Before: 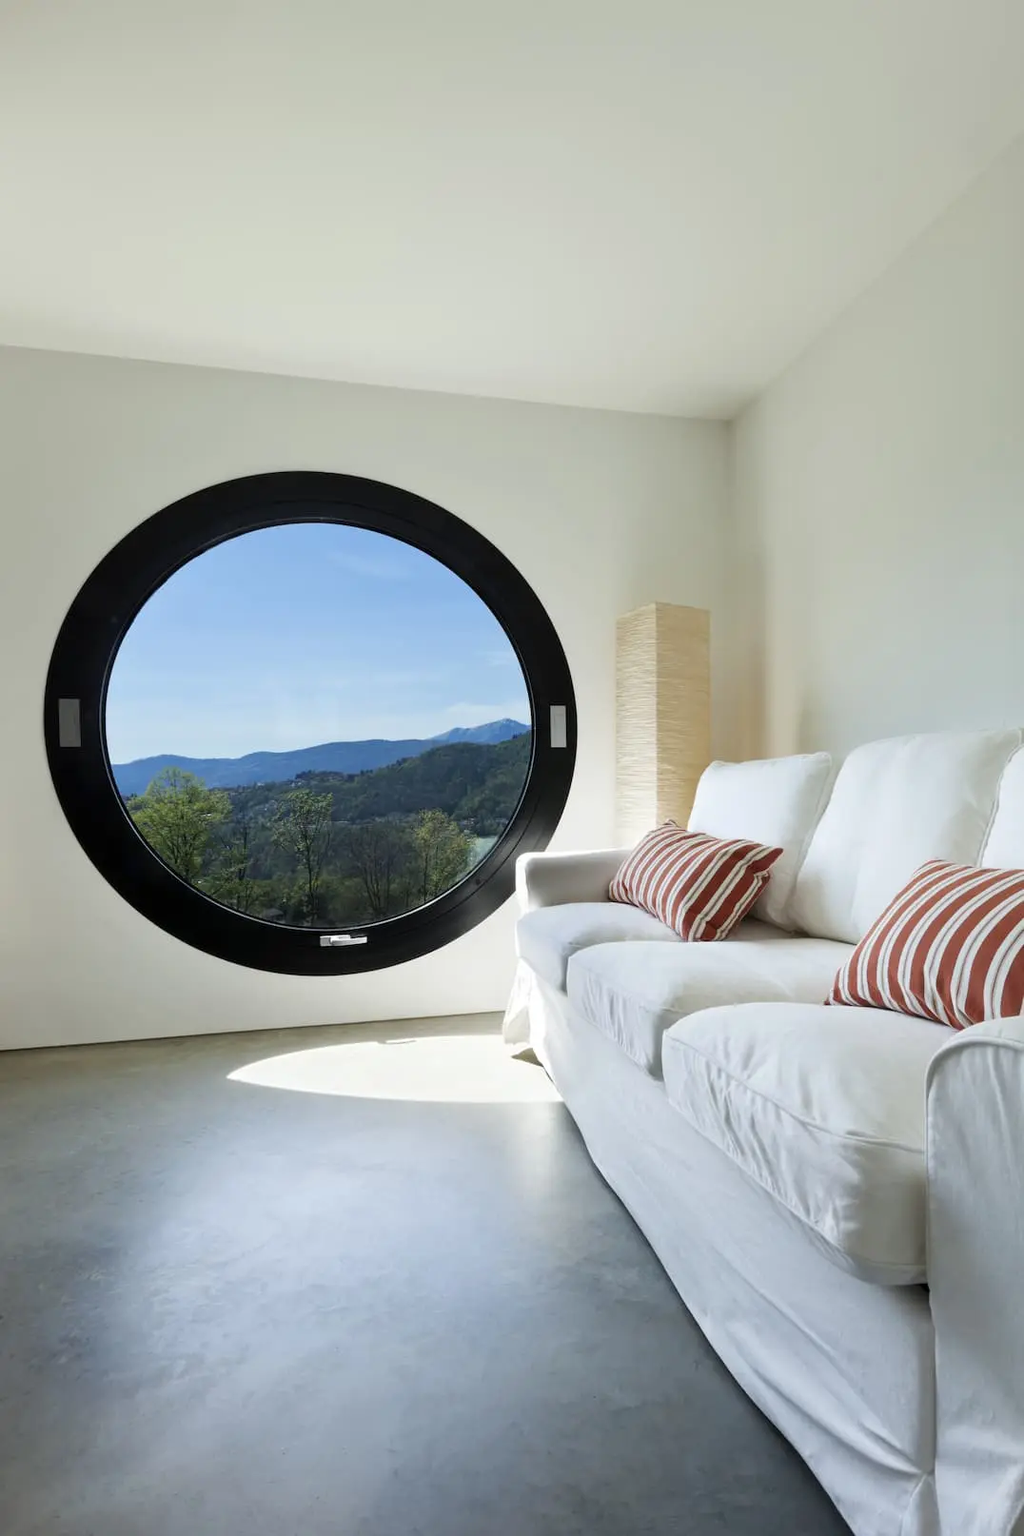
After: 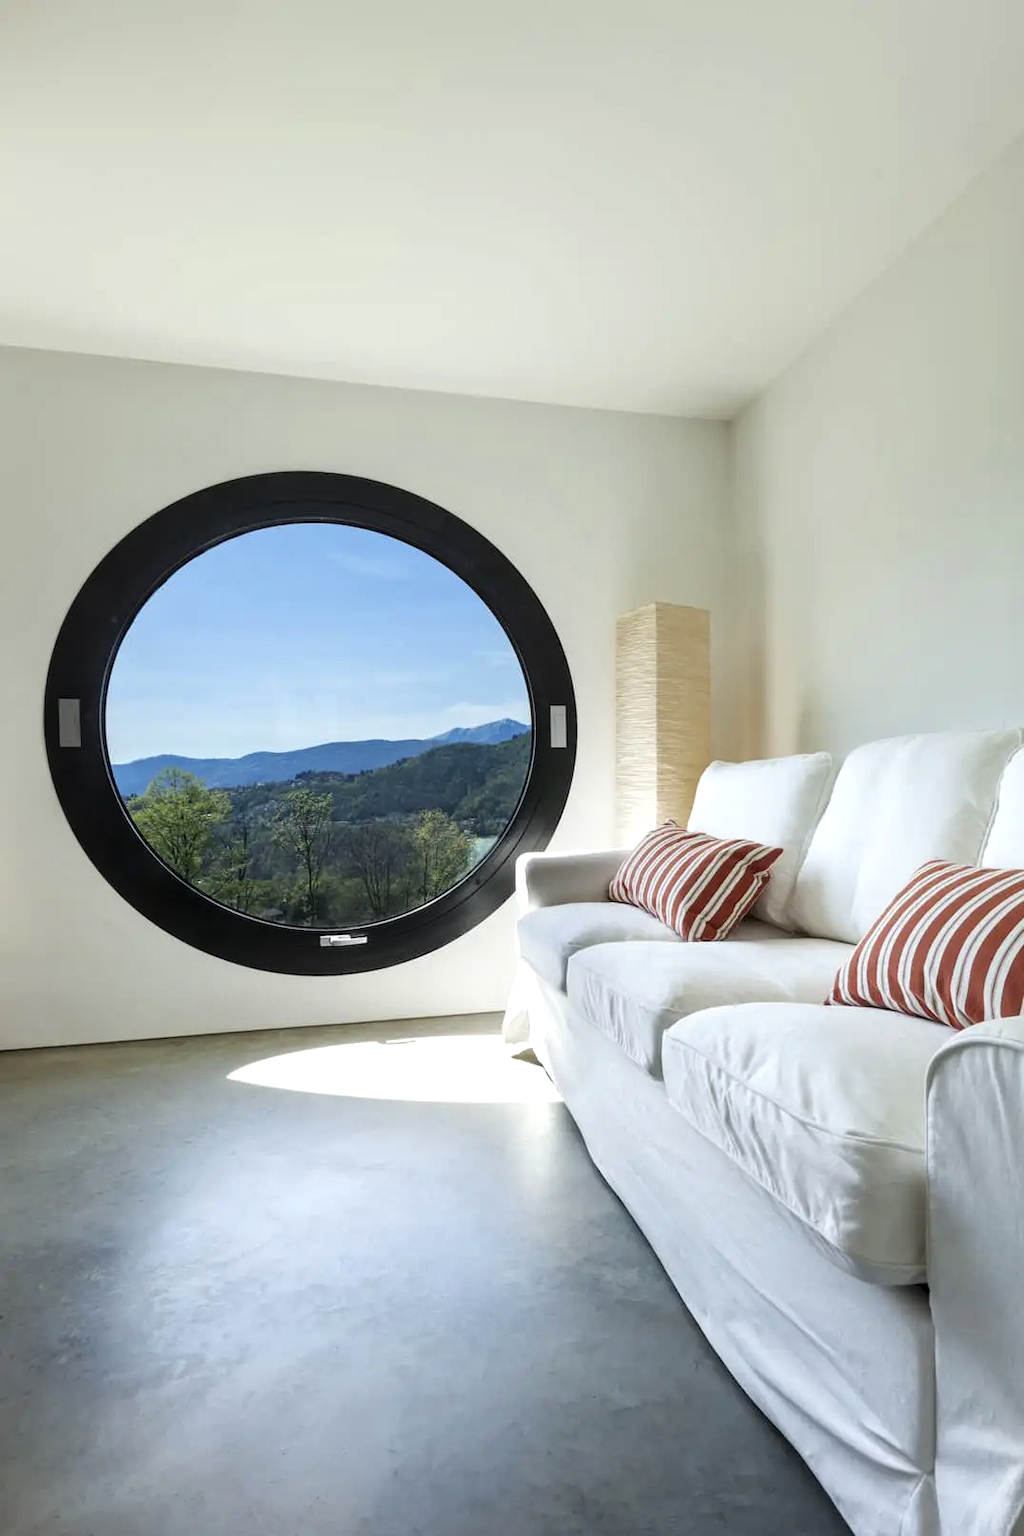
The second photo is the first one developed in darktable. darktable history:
local contrast: on, module defaults
exposure: exposure 0.197 EV, compensate highlight preservation false
